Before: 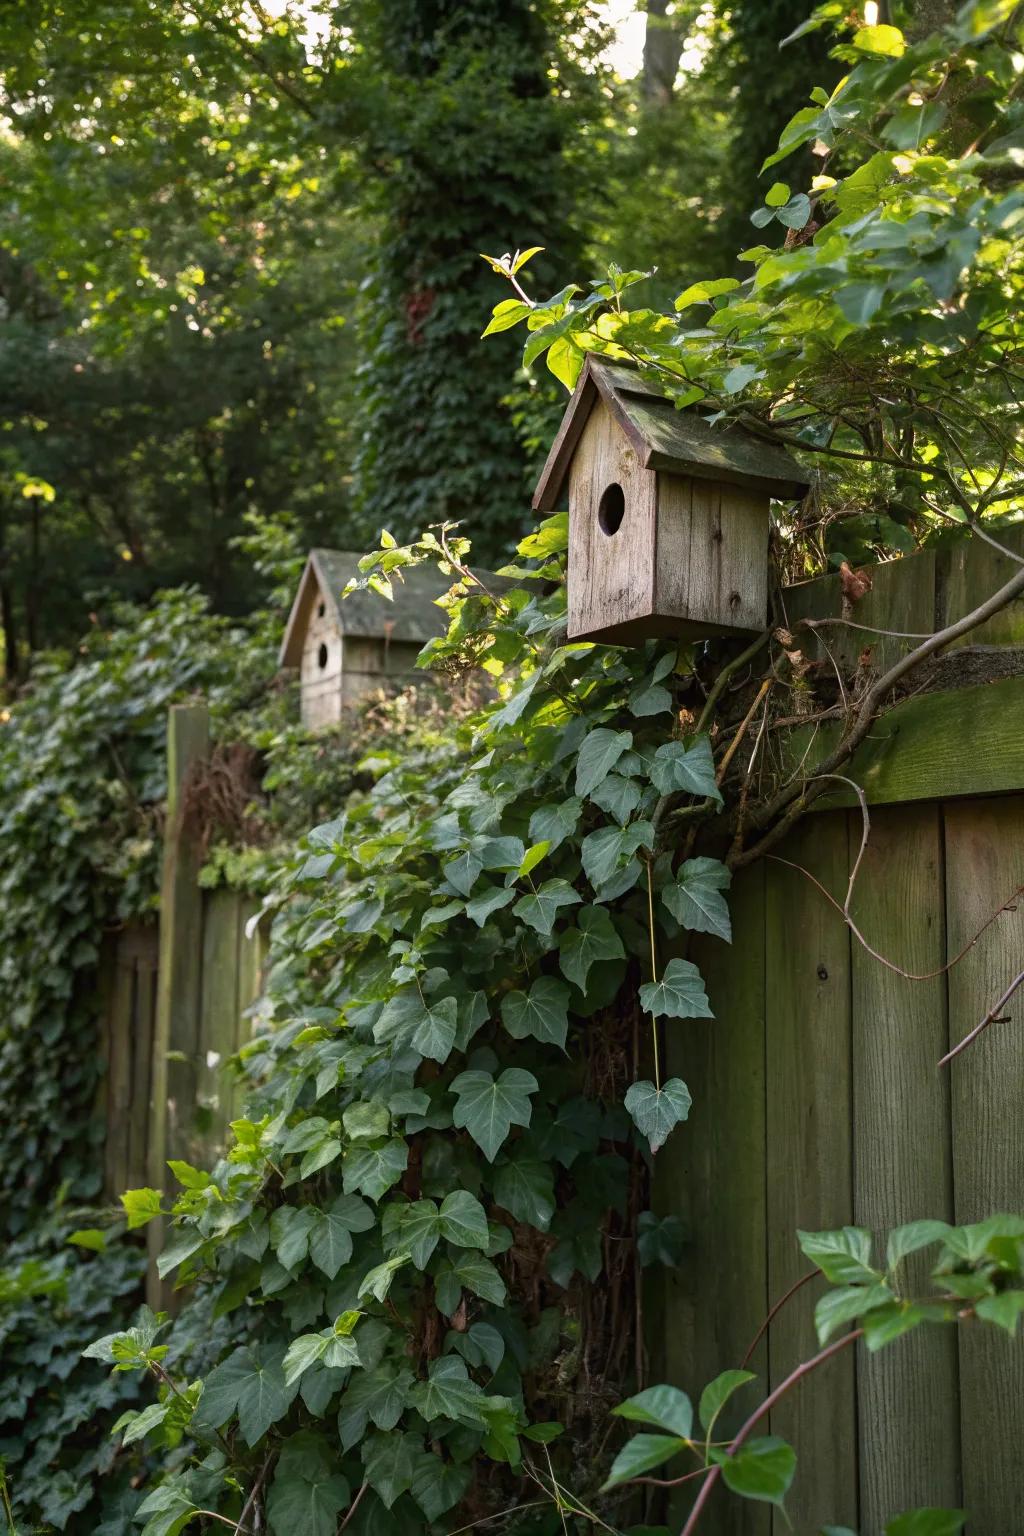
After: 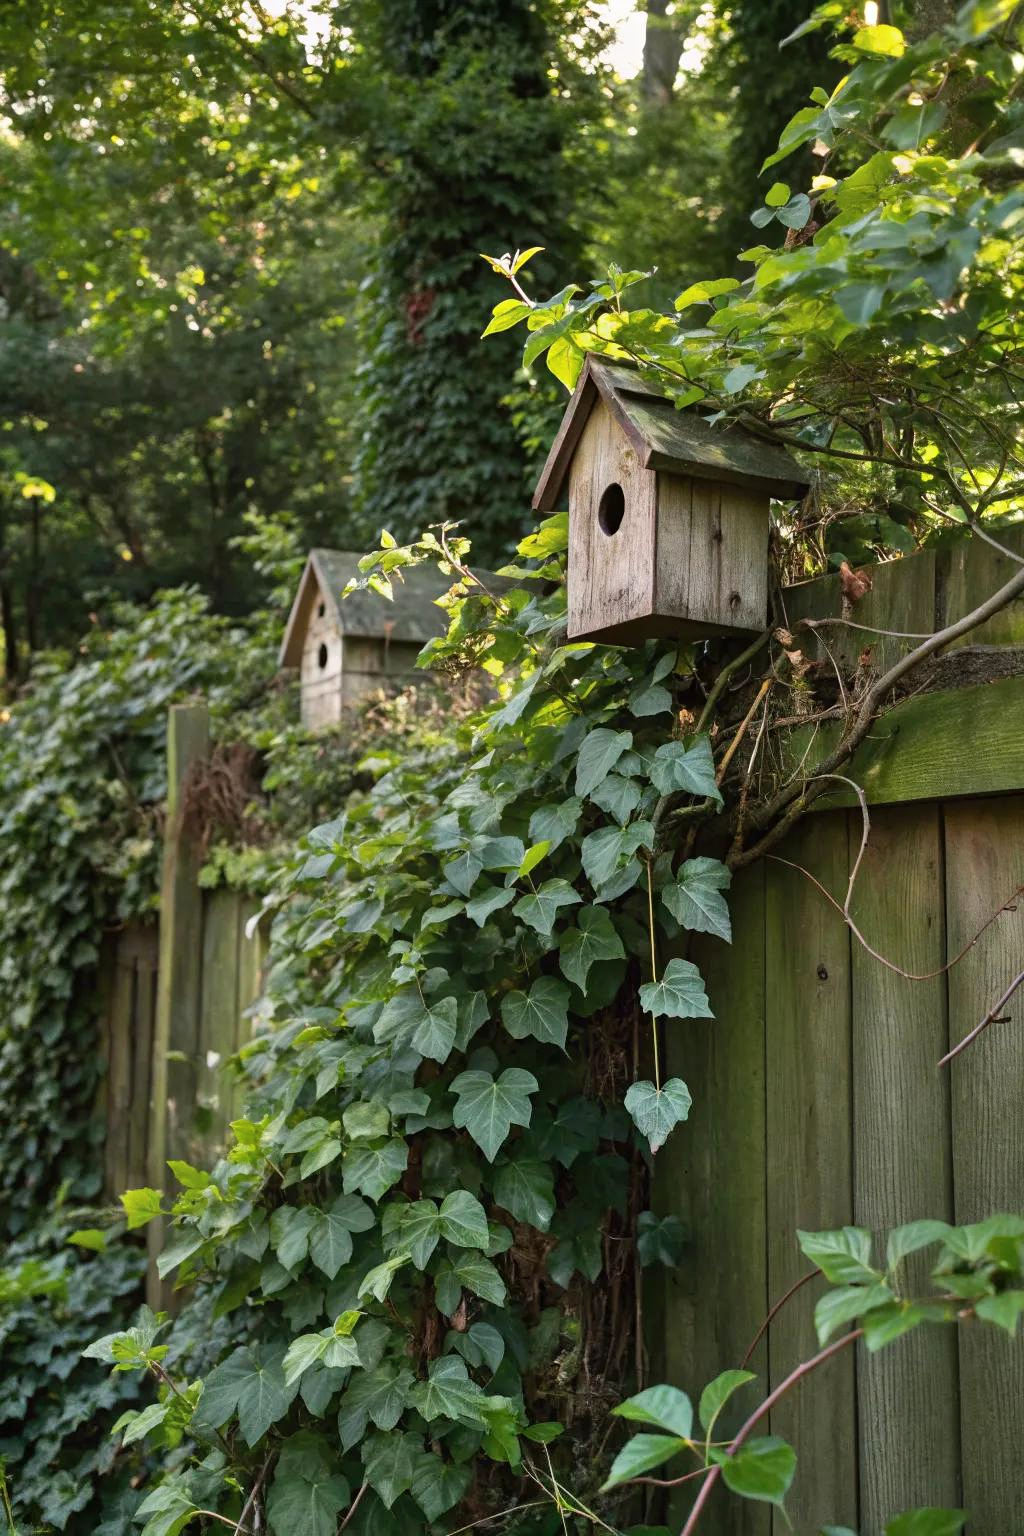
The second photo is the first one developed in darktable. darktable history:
shadows and highlights: radius 100.41, shadows 50.55, highlights -64.36, highlights color adjustment 49.82%, soften with gaussian
exposure: compensate highlight preservation false
